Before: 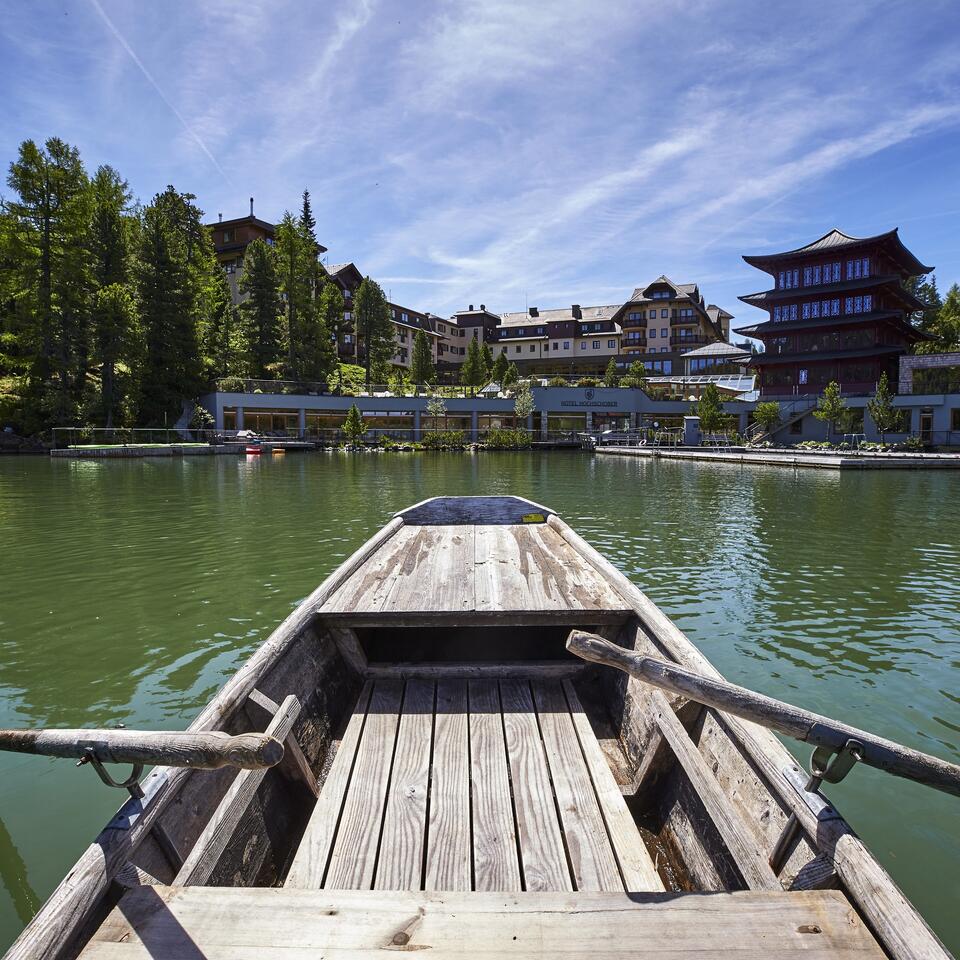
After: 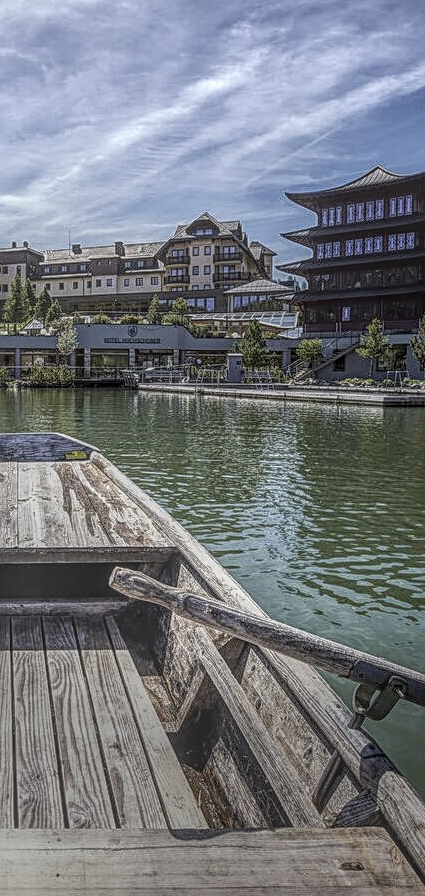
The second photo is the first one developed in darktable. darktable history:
crop: left 47.628%, top 6.643%, right 7.874%
contrast brightness saturation: contrast 0.1, saturation -0.36
rgb curve: curves: ch0 [(0, 0) (0.078, 0.051) (0.929, 0.956) (1, 1)], compensate middle gray true
sharpen: on, module defaults
vignetting: fall-off start 68.33%, fall-off radius 30%, saturation 0.042, center (-0.066, -0.311), width/height ratio 0.992, shape 0.85, dithering 8-bit output
local contrast: highlights 0%, shadows 0%, detail 200%, midtone range 0.25
